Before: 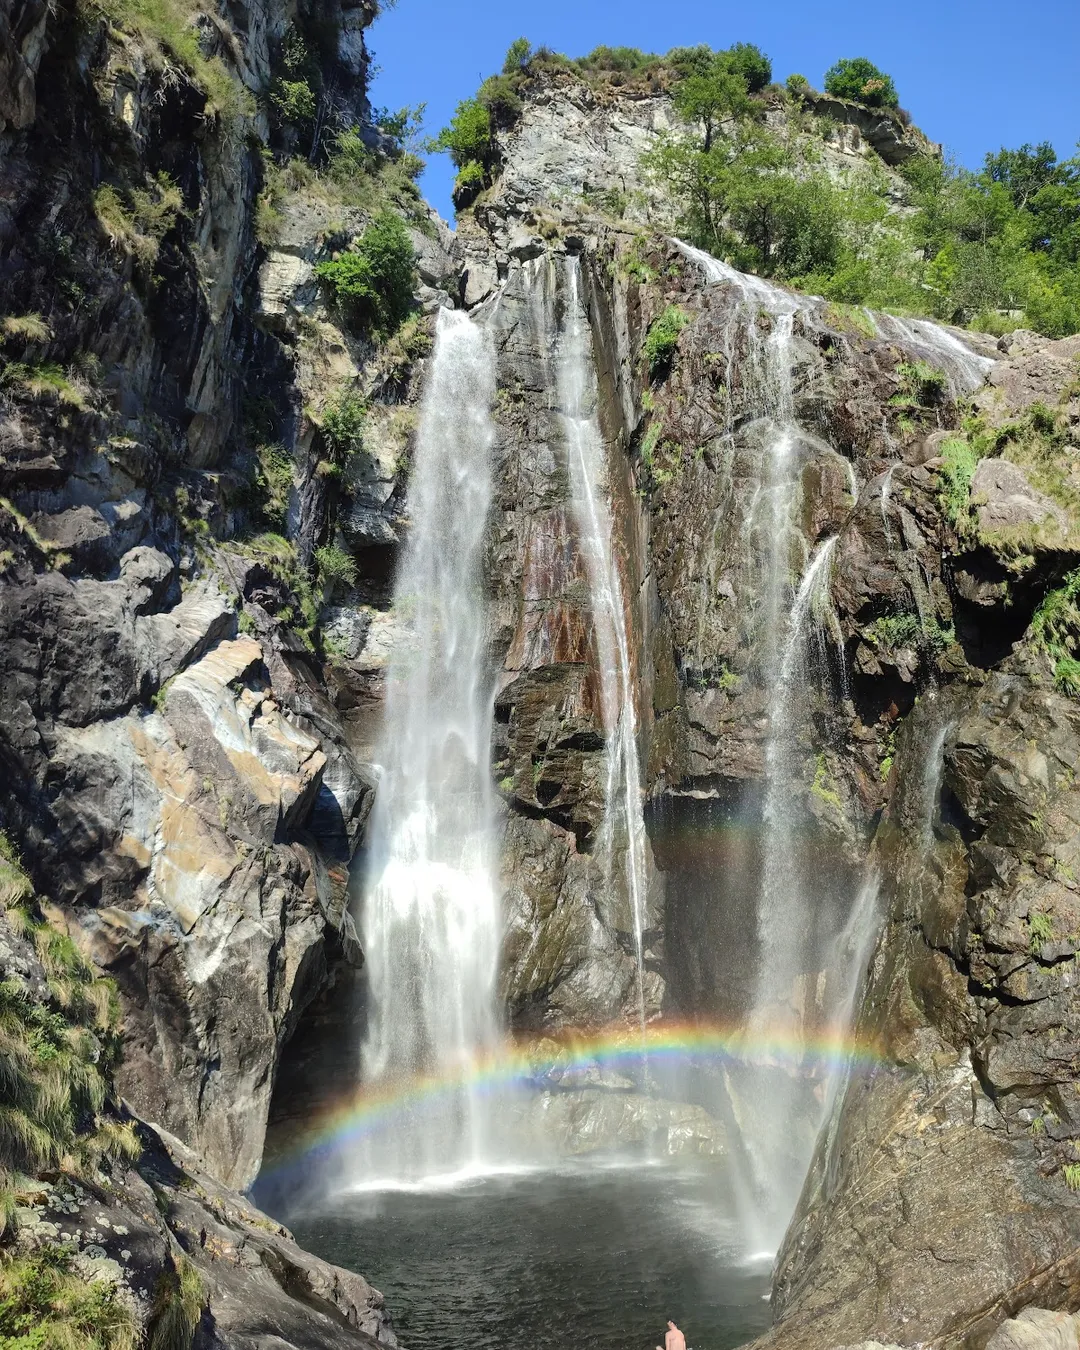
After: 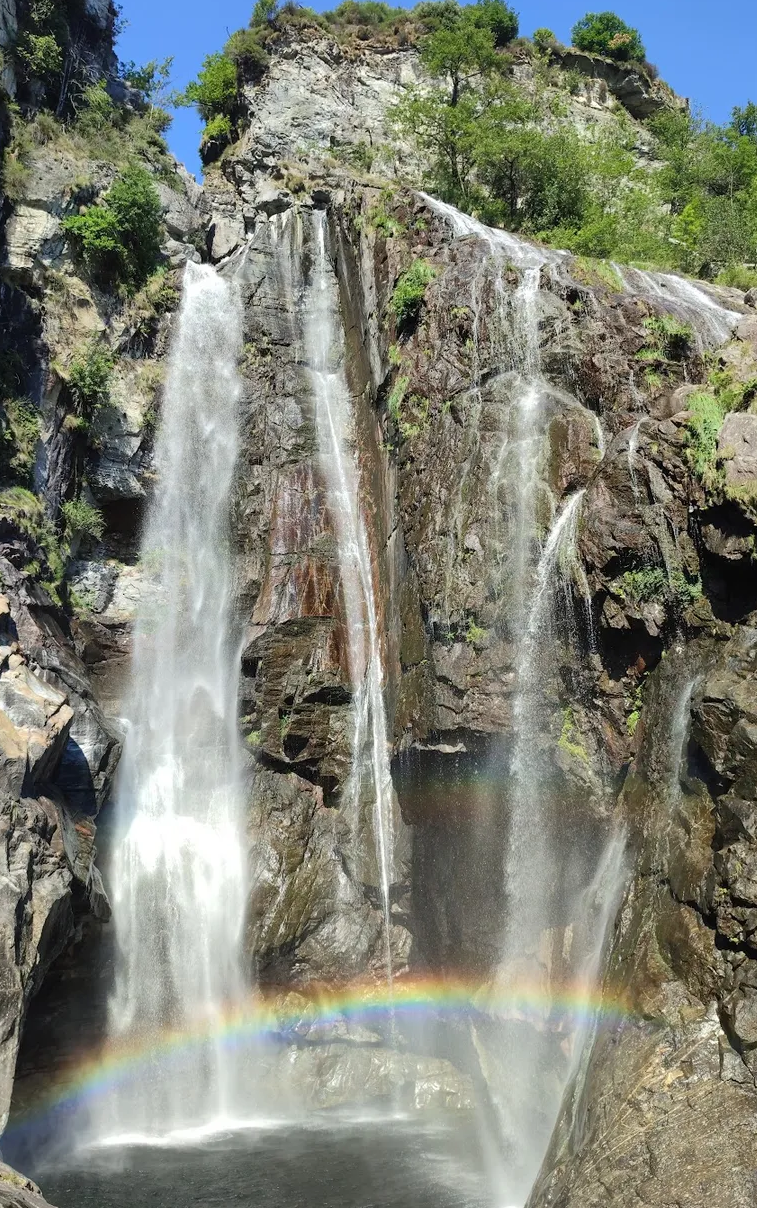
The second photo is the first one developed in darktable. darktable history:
crop and rotate: left 23.606%, top 3.427%, right 6.233%, bottom 7.024%
